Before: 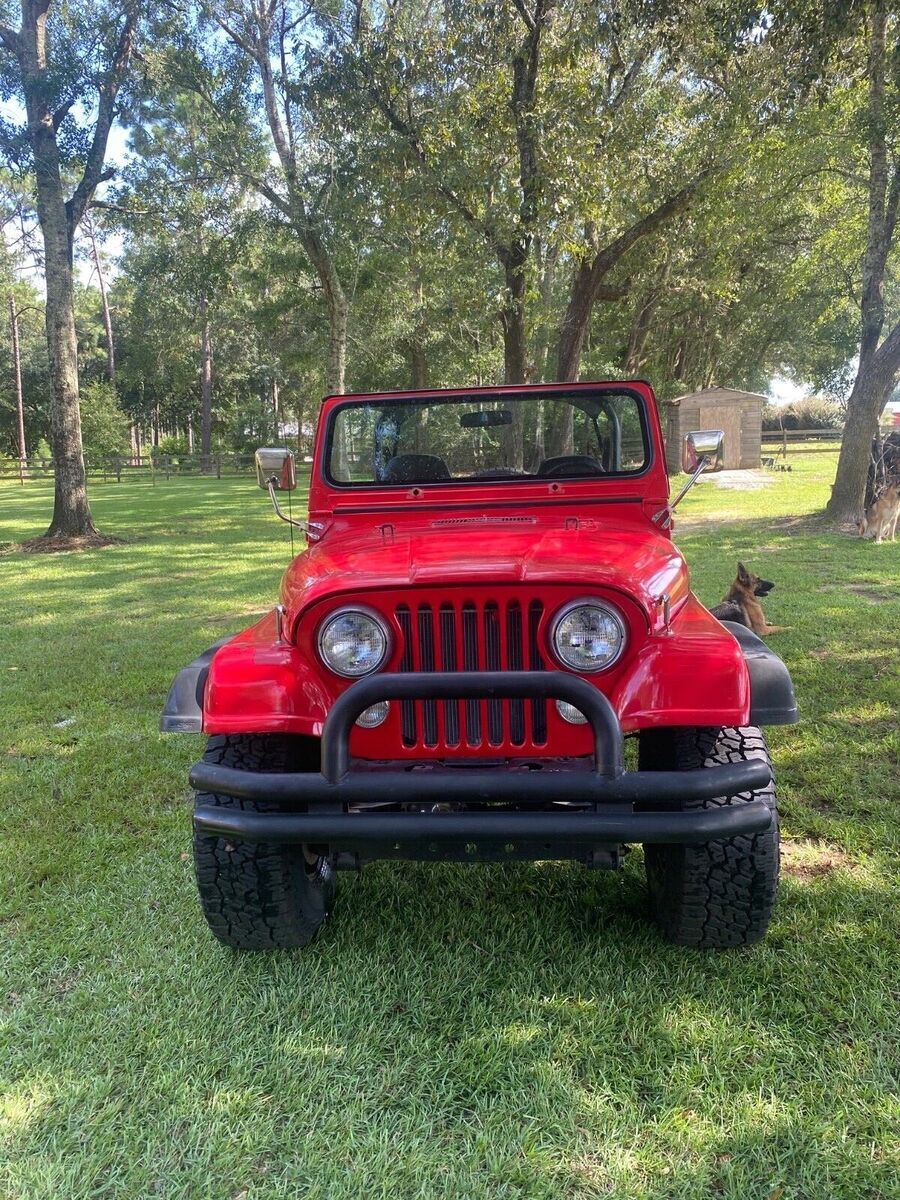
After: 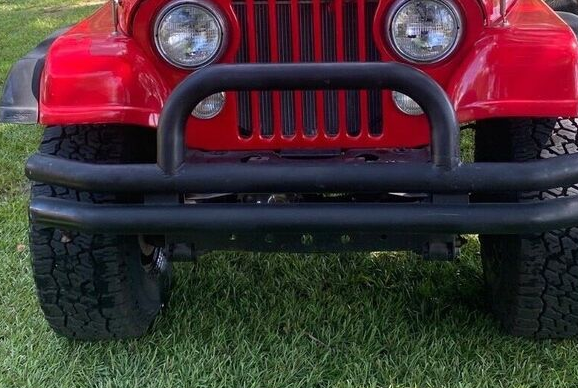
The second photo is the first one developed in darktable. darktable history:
crop: left 18.233%, top 50.767%, right 17.457%, bottom 16.868%
